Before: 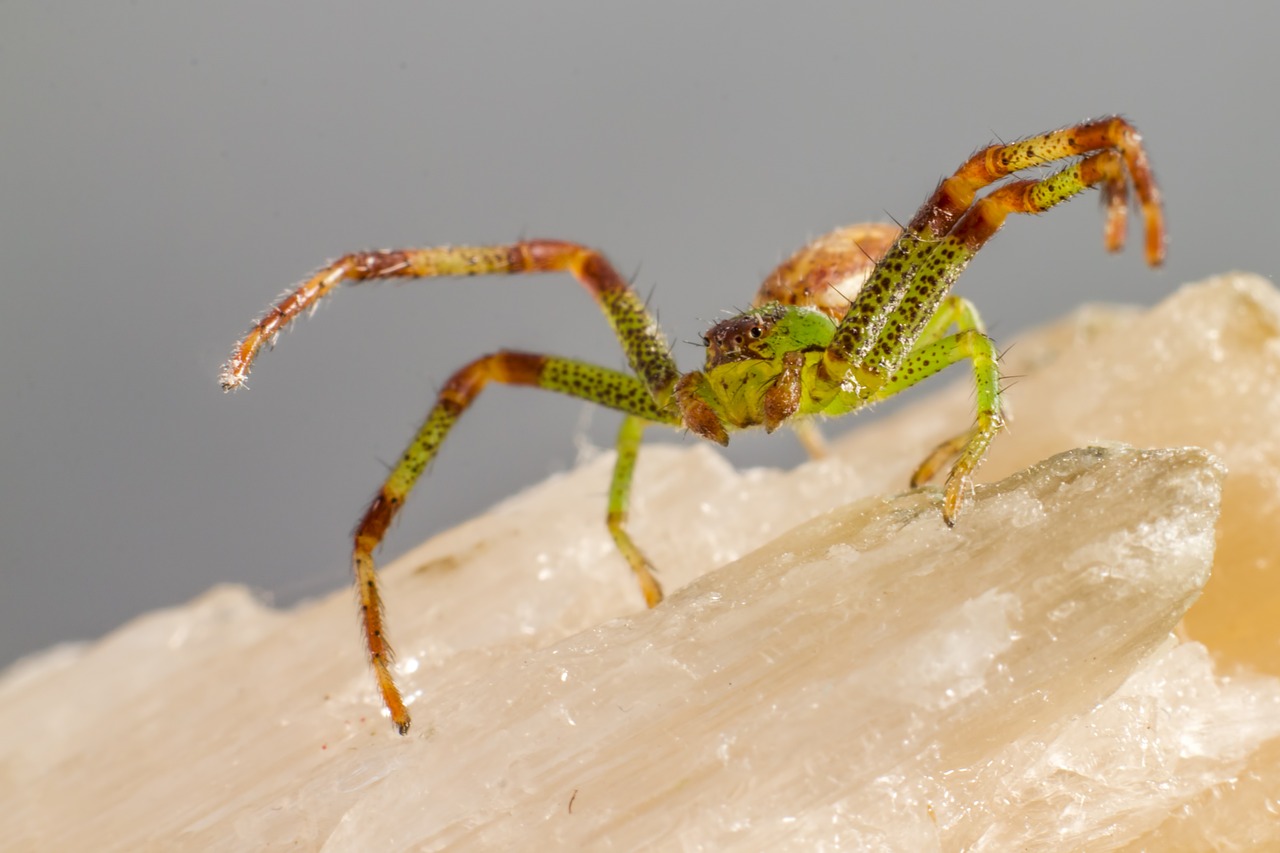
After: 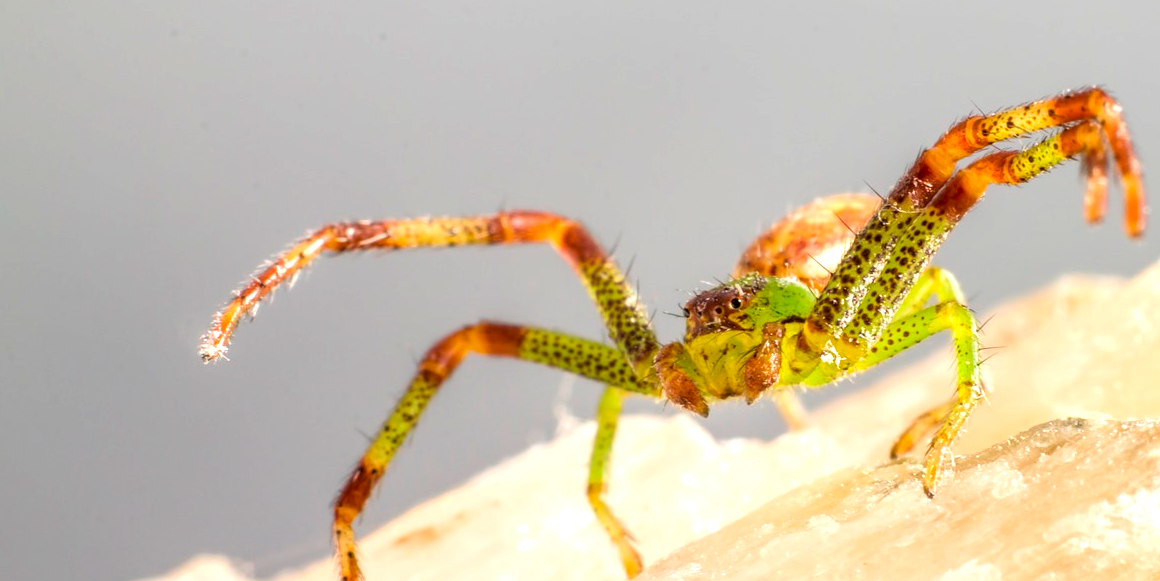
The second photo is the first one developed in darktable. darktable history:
crop: left 1.604%, top 3.41%, right 7.771%, bottom 28.469%
tone equalizer: -8 EV -0.711 EV, -7 EV -0.718 EV, -6 EV -0.575 EV, -5 EV -0.397 EV, -3 EV 0.373 EV, -2 EV 0.6 EV, -1 EV 0.677 EV, +0 EV 0.72 EV, smoothing 1
